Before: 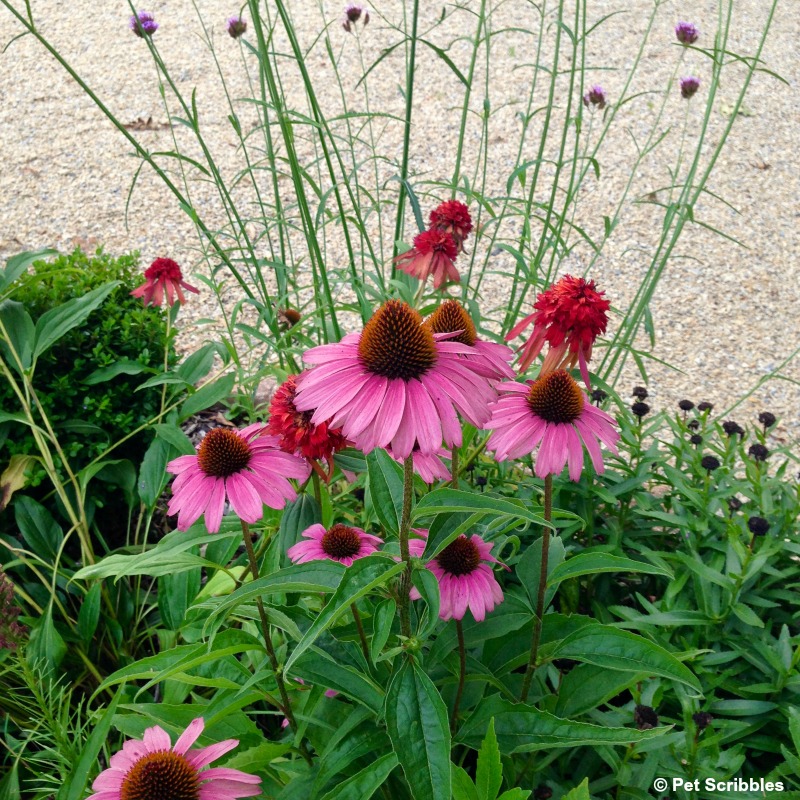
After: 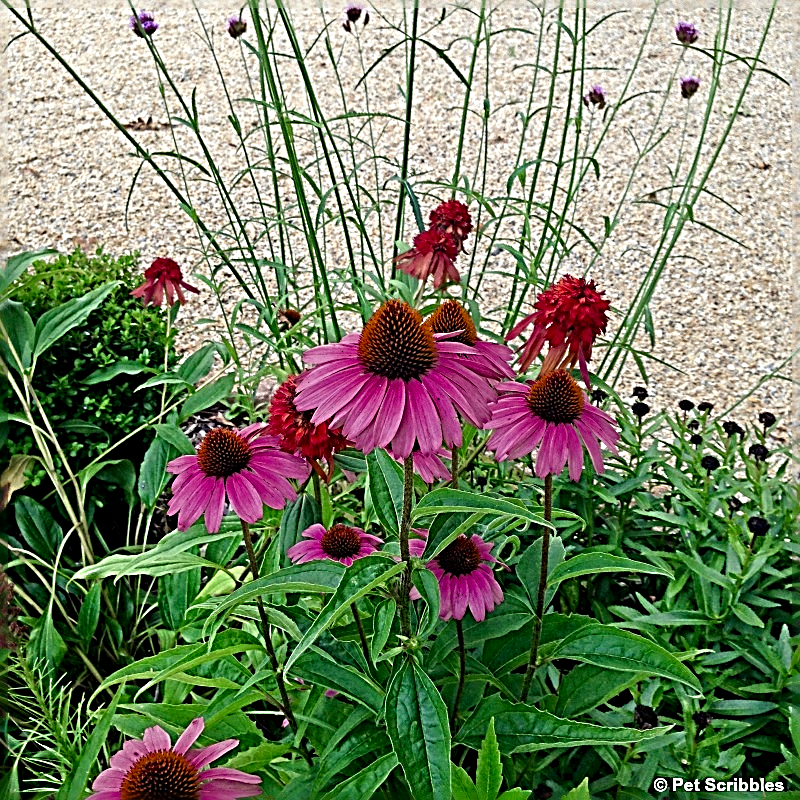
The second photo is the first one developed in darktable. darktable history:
sharpen: radius 3.158, amount 1.731
color zones: curves: ch0 [(0.11, 0.396) (0.195, 0.36) (0.25, 0.5) (0.303, 0.412) (0.357, 0.544) (0.75, 0.5) (0.967, 0.328)]; ch1 [(0, 0.468) (0.112, 0.512) (0.202, 0.6) (0.25, 0.5) (0.307, 0.352) (0.357, 0.544) (0.75, 0.5) (0.963, 0.524)]
color balance: mode lift, gamma, gain (sRGB), lift [0.97, 1, 1, 1], gamma [1.03, 1, 1, 1]
